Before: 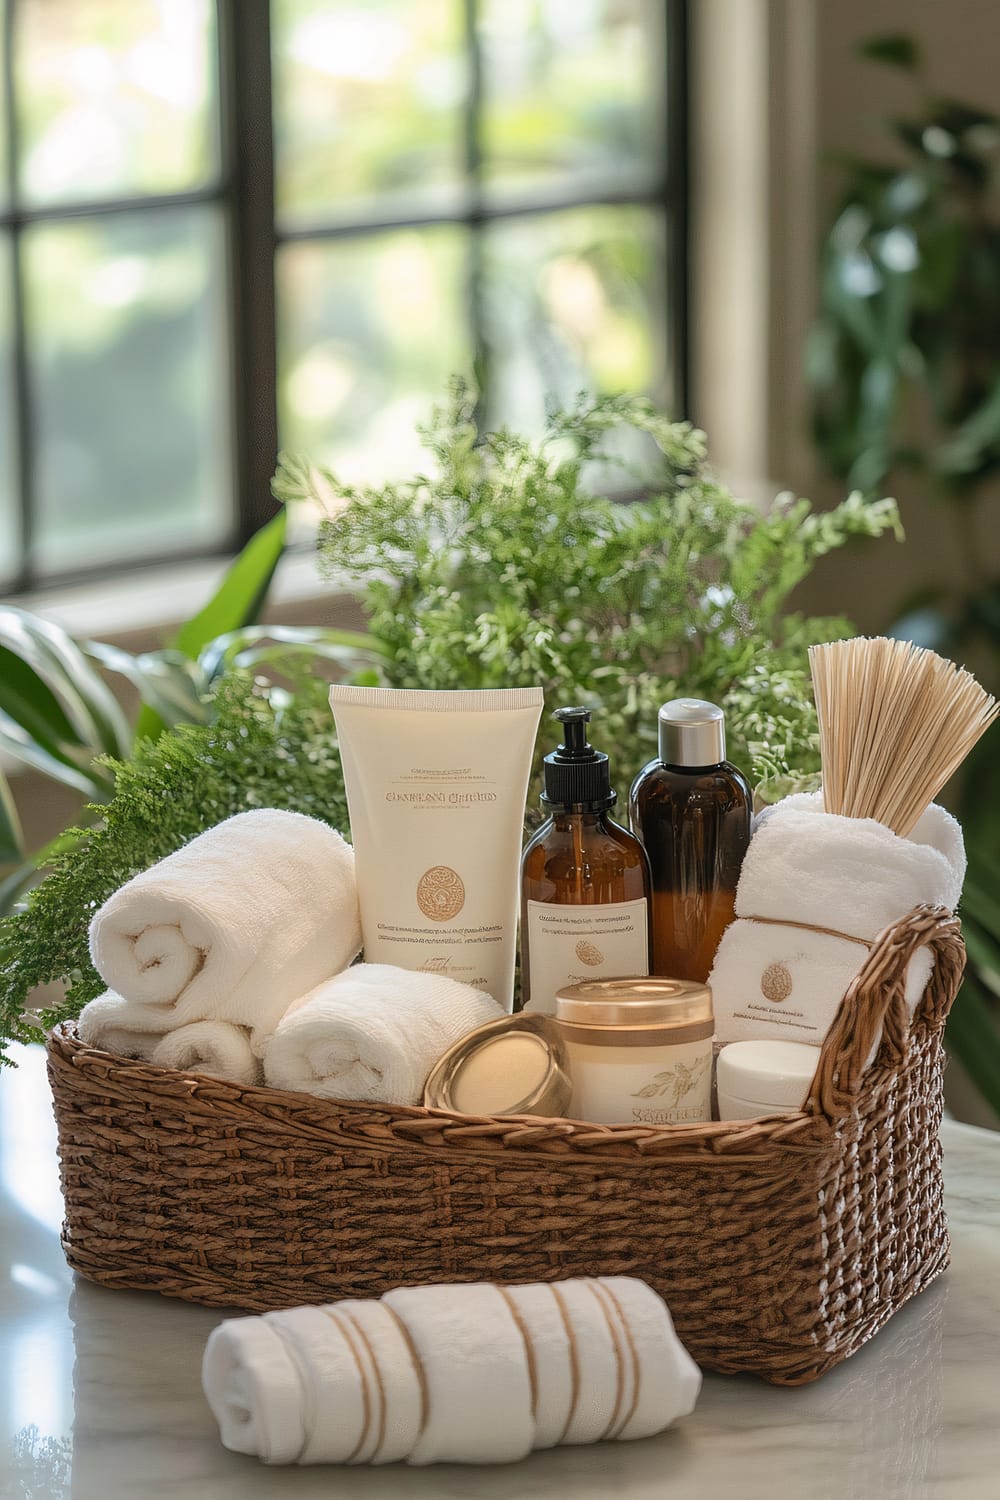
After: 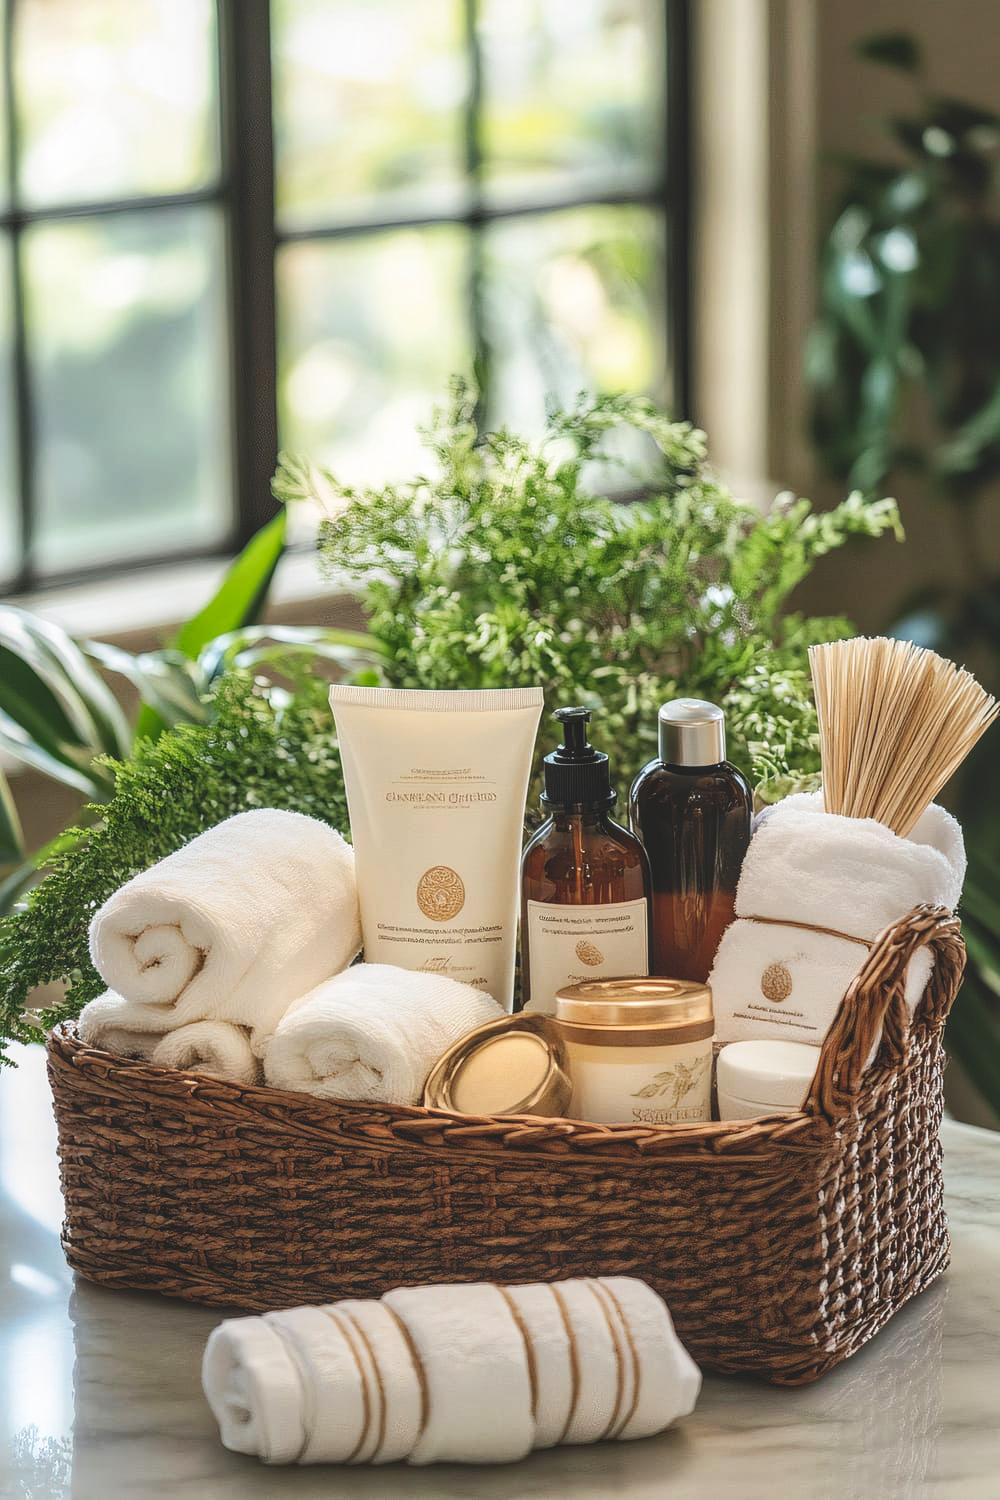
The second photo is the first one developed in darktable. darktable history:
exposure: black level correction -0.026, exposure -0.12 EV, compensate highlight preservation false
tone curve: curves: ch0 [(0, 0) (0.003, 0.103) (0.011, 0.103) (0.025, 0.105) (0.044, 0.108) (0.069, 0.108) (0.1, 0.111) (0.136, 0.121) (0.177, 0.145) (0.224, 0.174) (0.277, 0.223) (0.335, 0.289) (0.399, 0.374) (0.468, 0.47) (0.543, 0.579) (0.623, 0.687) (0.709, 0.787) (0.801, 0.879) (0.898, 0.942) (1, 1)], preserve colors none
local contrast: on, module defaults
